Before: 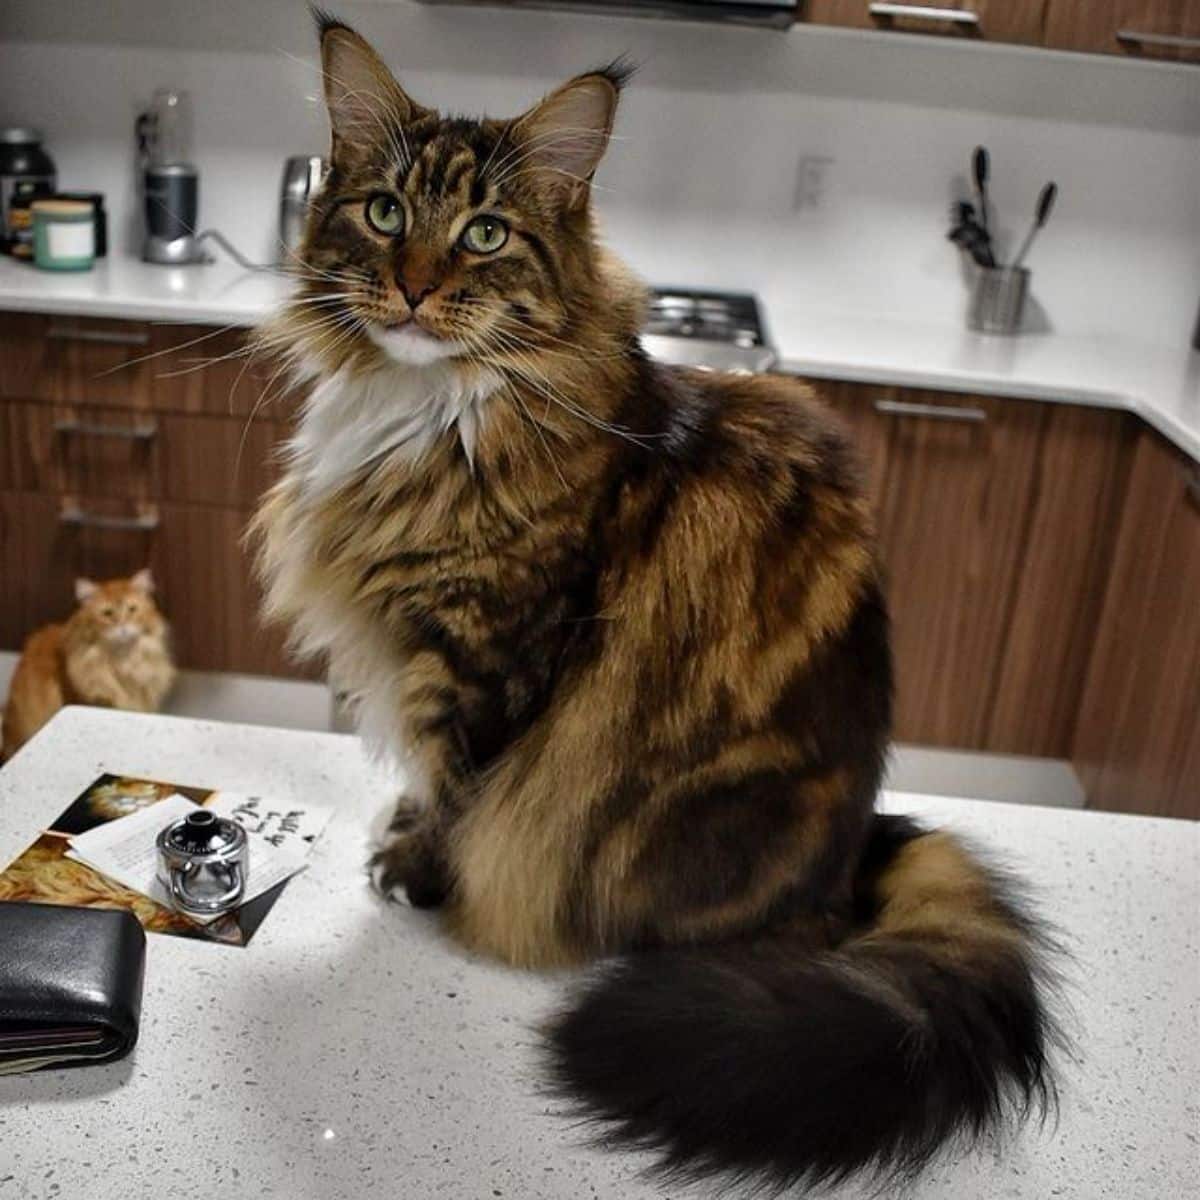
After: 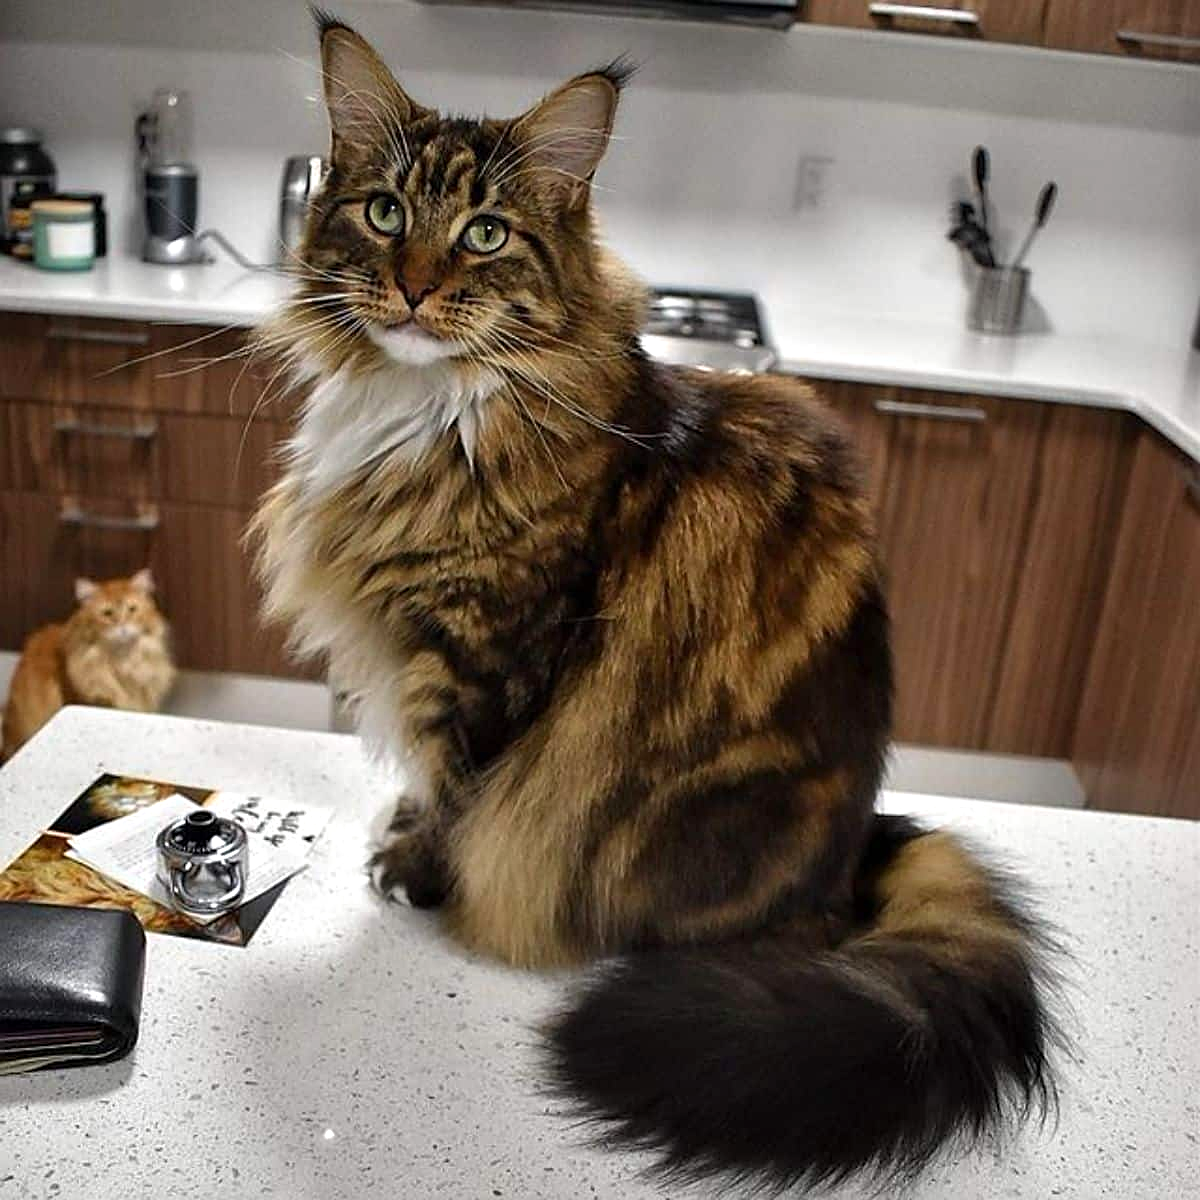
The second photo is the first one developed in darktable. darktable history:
exposure: exposure 0.295 EV, compensate highlight preservation false
sharpen: on, module defaults
